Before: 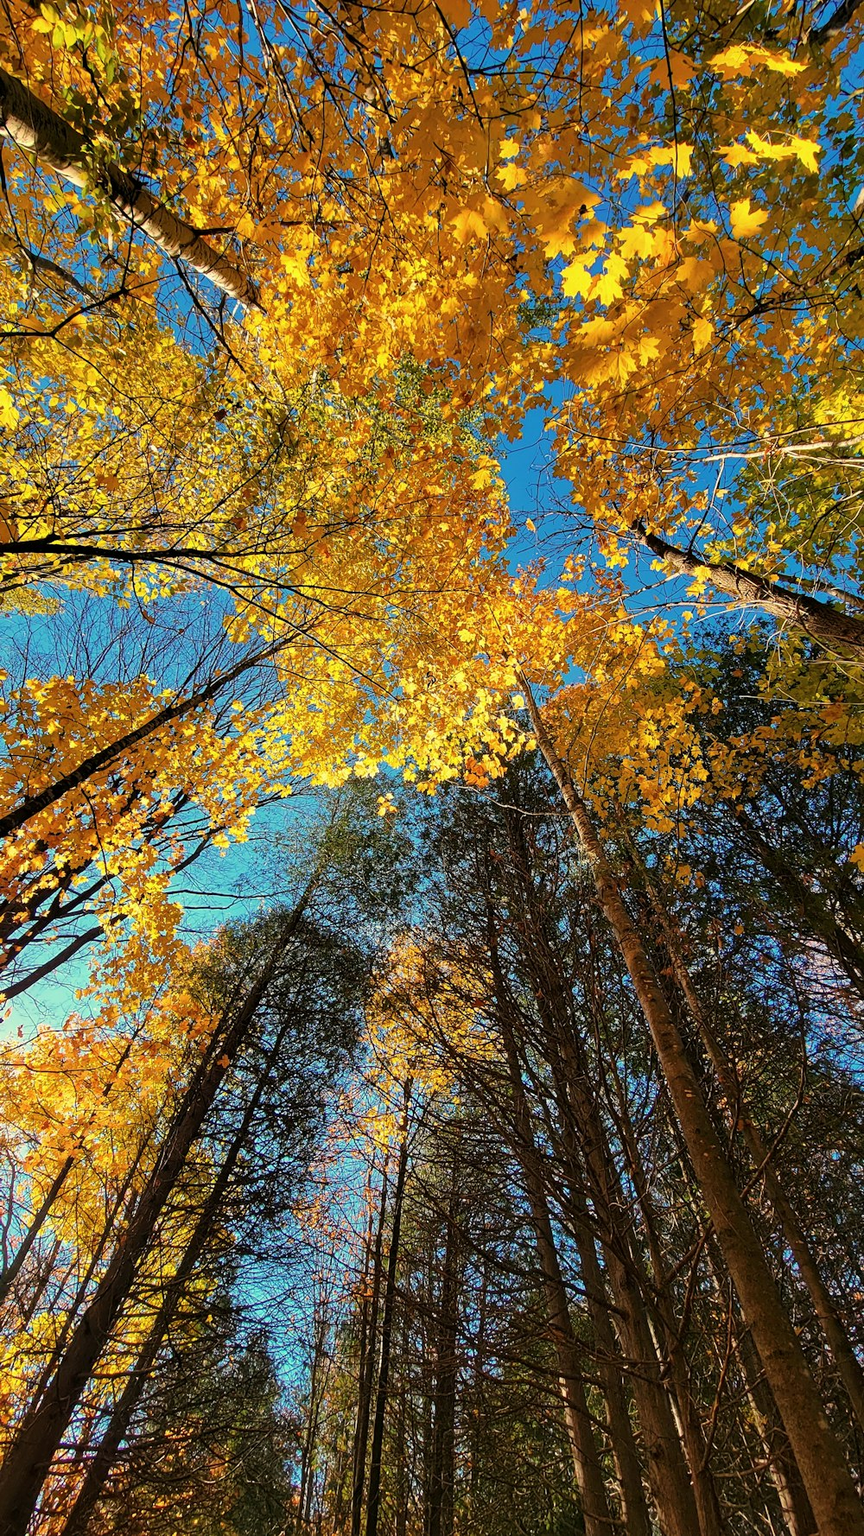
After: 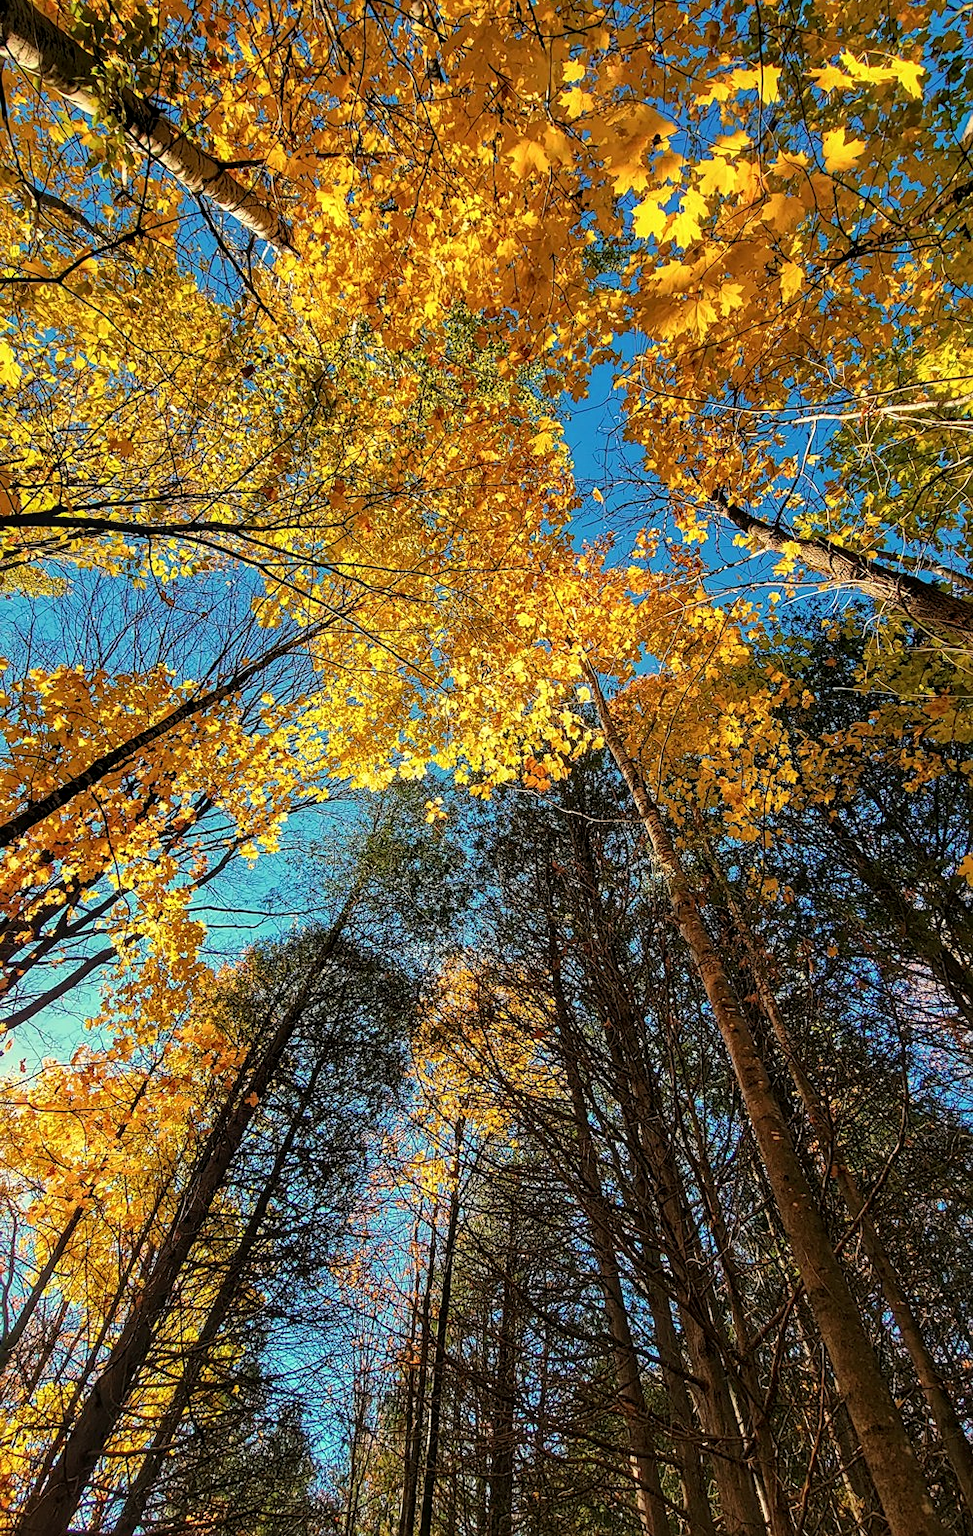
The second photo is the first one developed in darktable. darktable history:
sharpen: amount 0.207
local contrast: on, module defaults
crop and rotate: top 5.571%, bottom 5.645%
